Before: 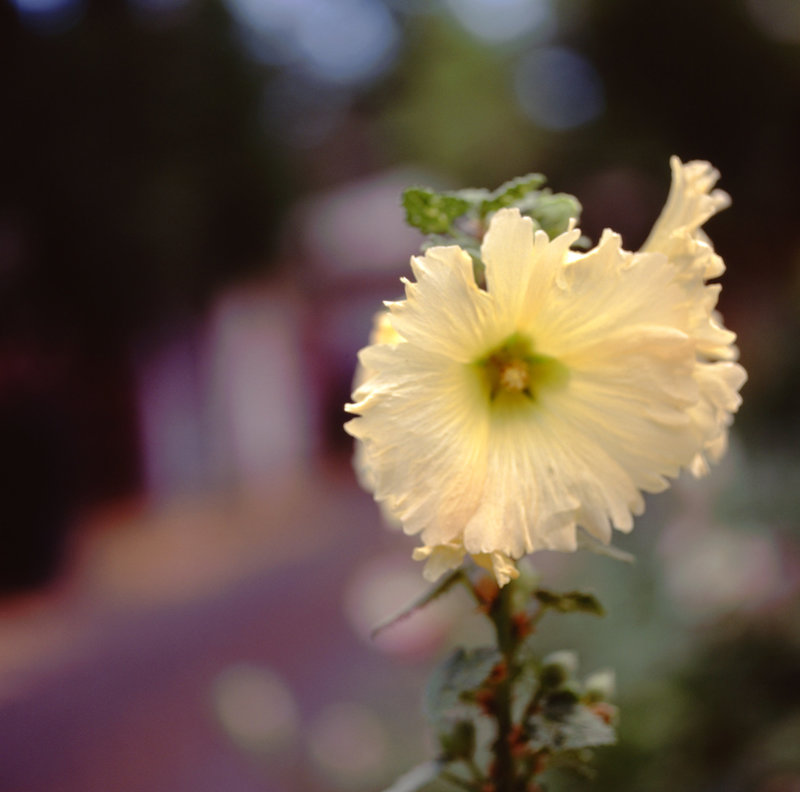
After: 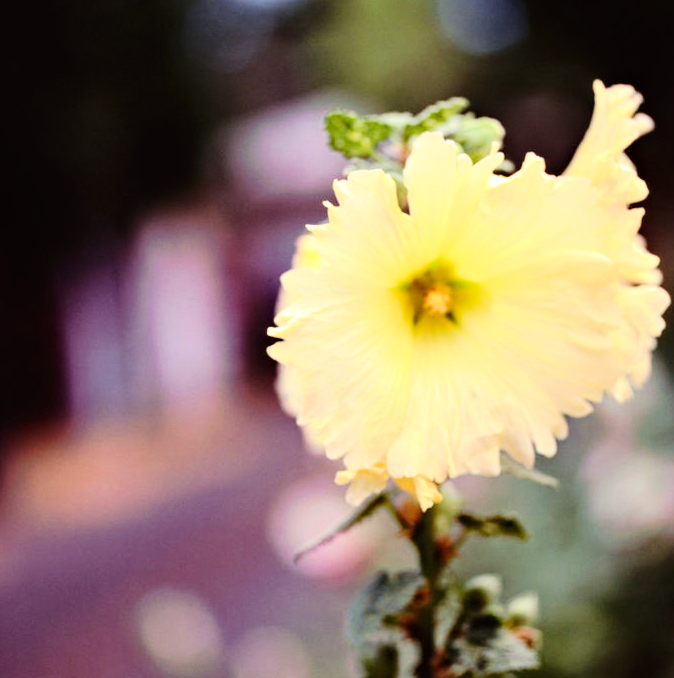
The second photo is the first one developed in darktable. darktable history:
tone equalizer: edges refinement/feathering 500, mask exposure compensation -1.57 EV, preserve details no
crop and rotate: left 9.653%, top 9.663%, right 6.08%, bottom 4.718%
haze removal: compatibility mode true, adaptive false
base curve: curves: ch0 [(0, 0) (0.007, 0.004) (0.027, 0.03) (0.046, 0.07) (0.207, 0.54) (0.442, 0.872) (0.673, 0.972) (1, 1)]
